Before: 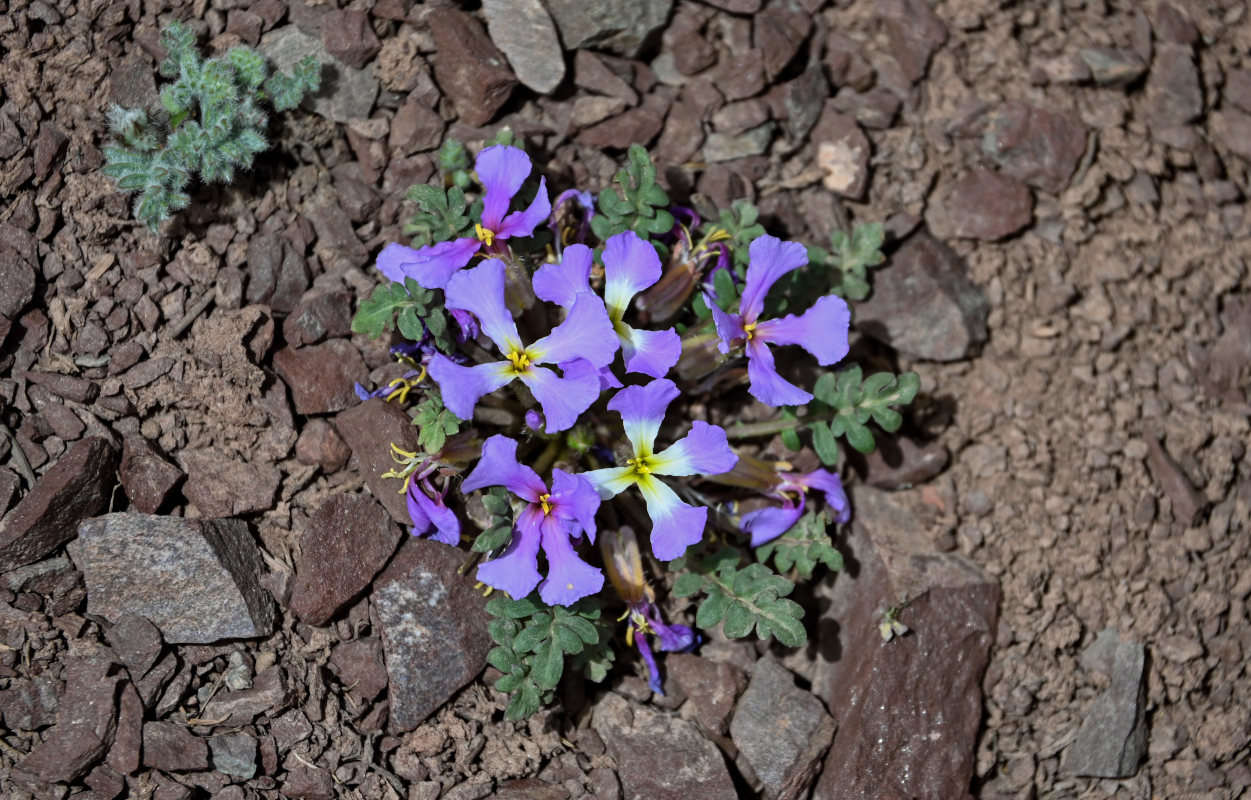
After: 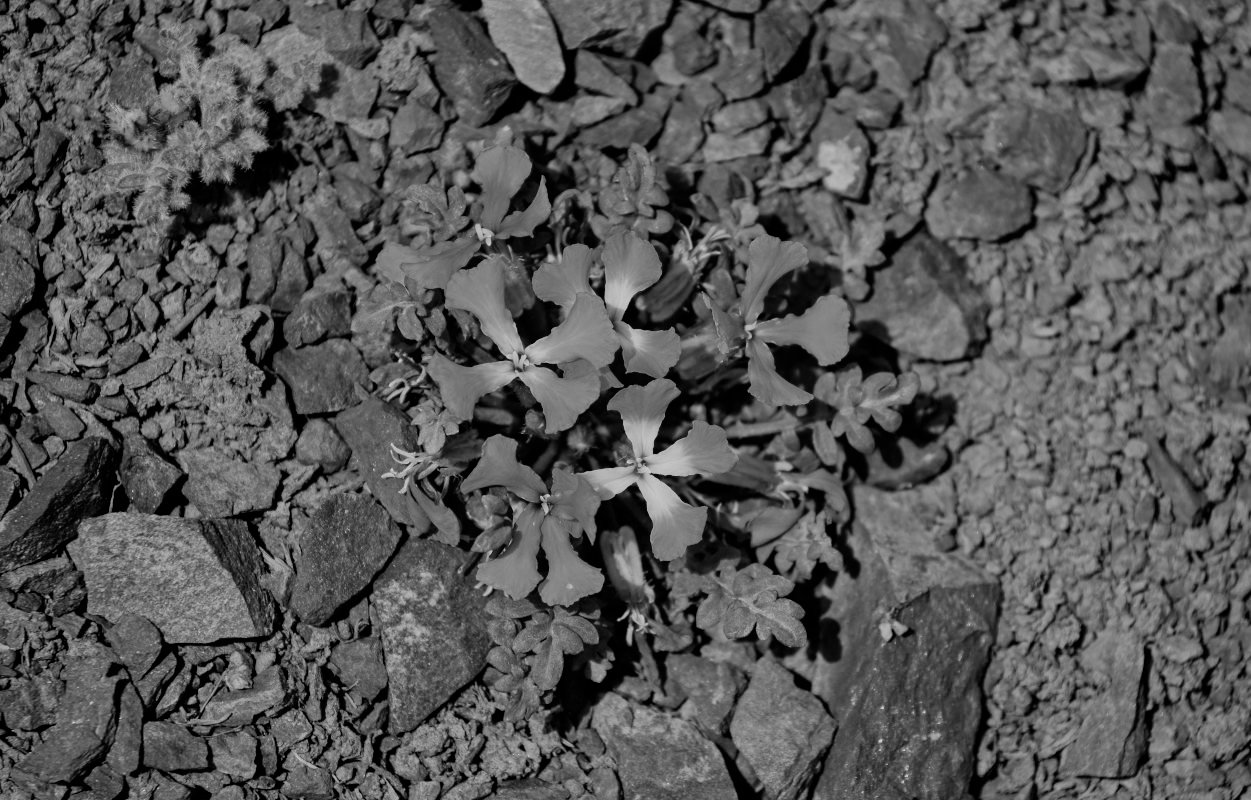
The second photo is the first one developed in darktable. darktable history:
monochrome: on, module defaults
filmic rgb: black relative exposure -7.65 EV, white relative exposure 4.56 EV, hardness 3.61, color science v6 (2022)
white balance: red 0.931, blue 1.11
